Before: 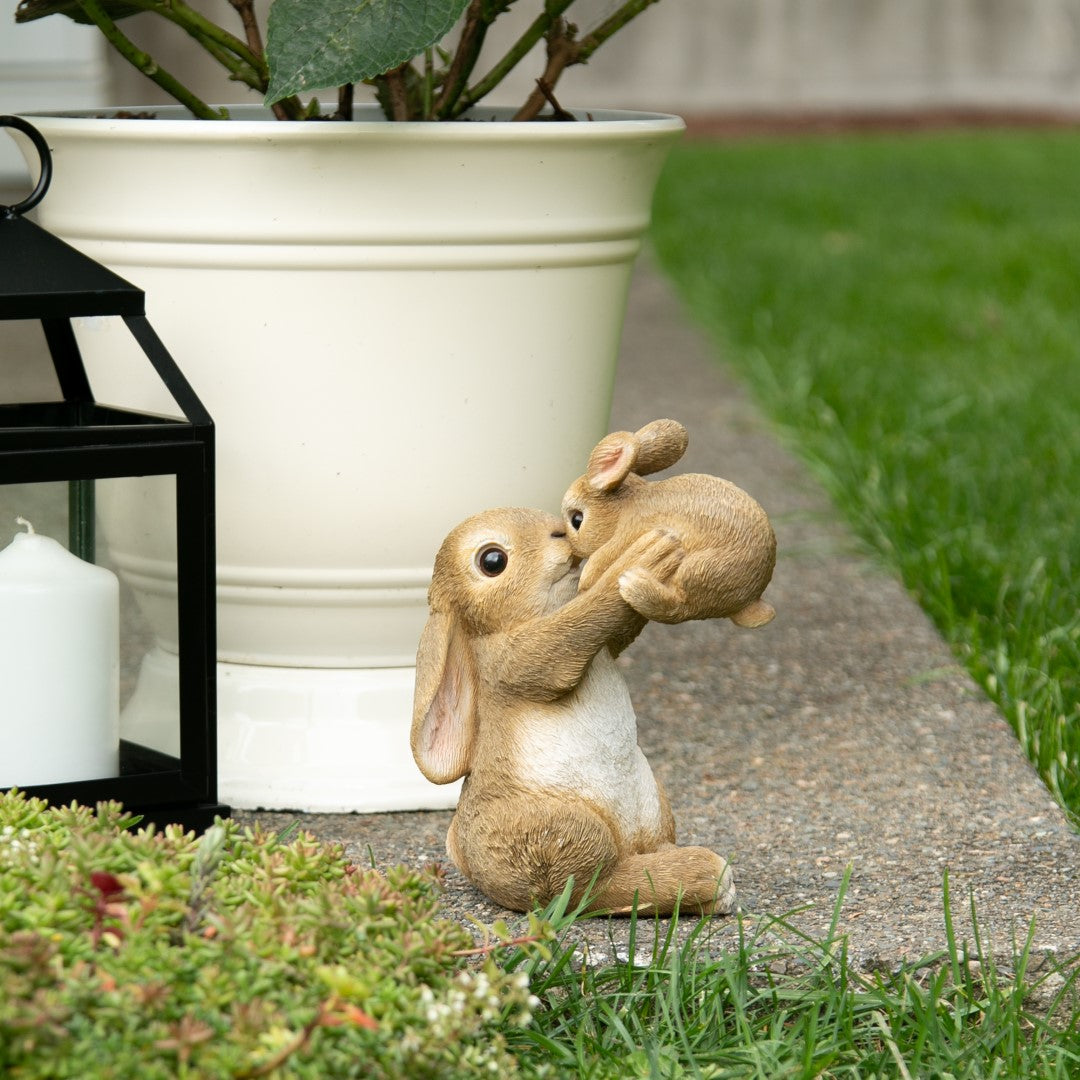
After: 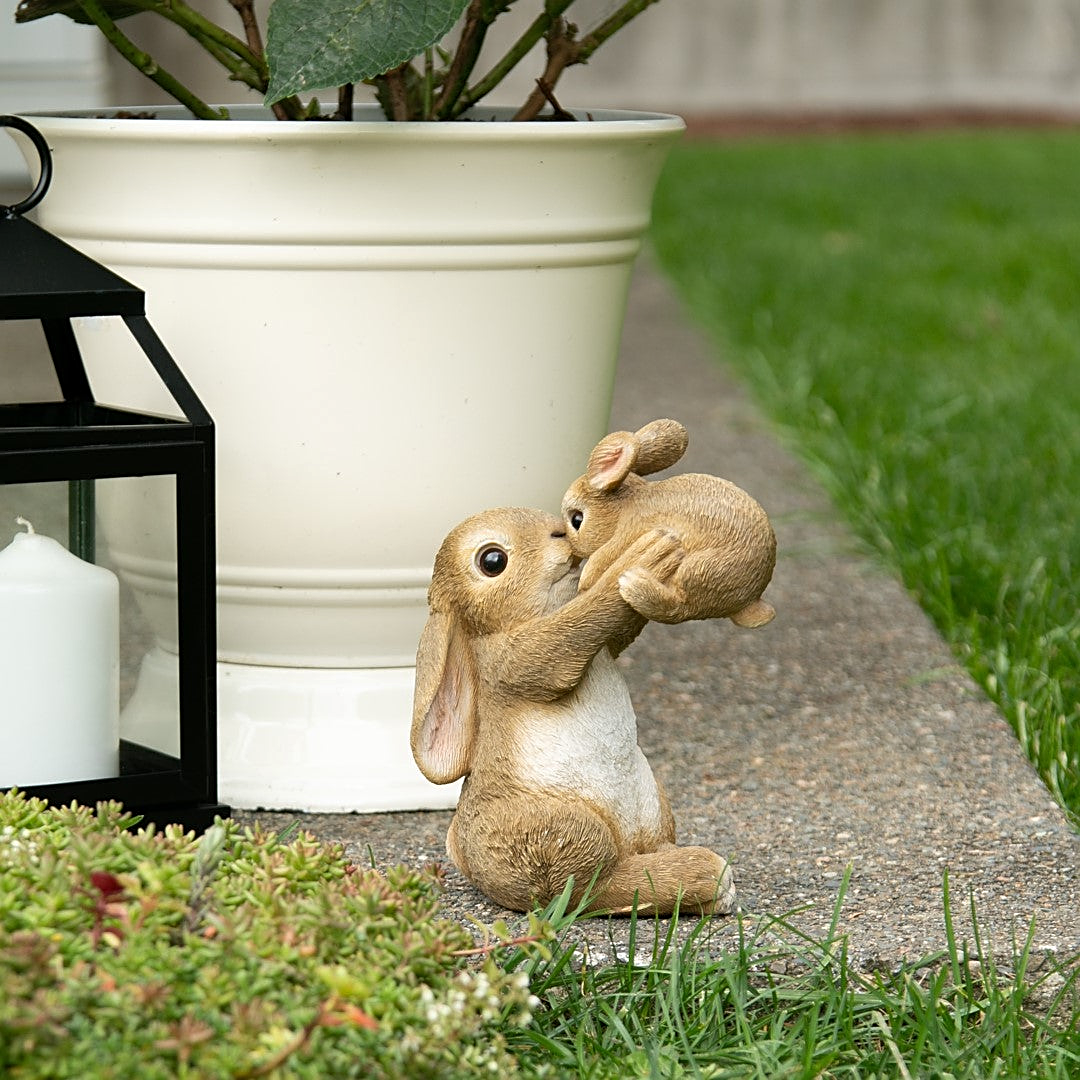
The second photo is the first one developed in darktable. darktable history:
shadows and highlights: shadows 36.96, highlights -26.84, soften with gaussian
sharpen: on, module defaults
